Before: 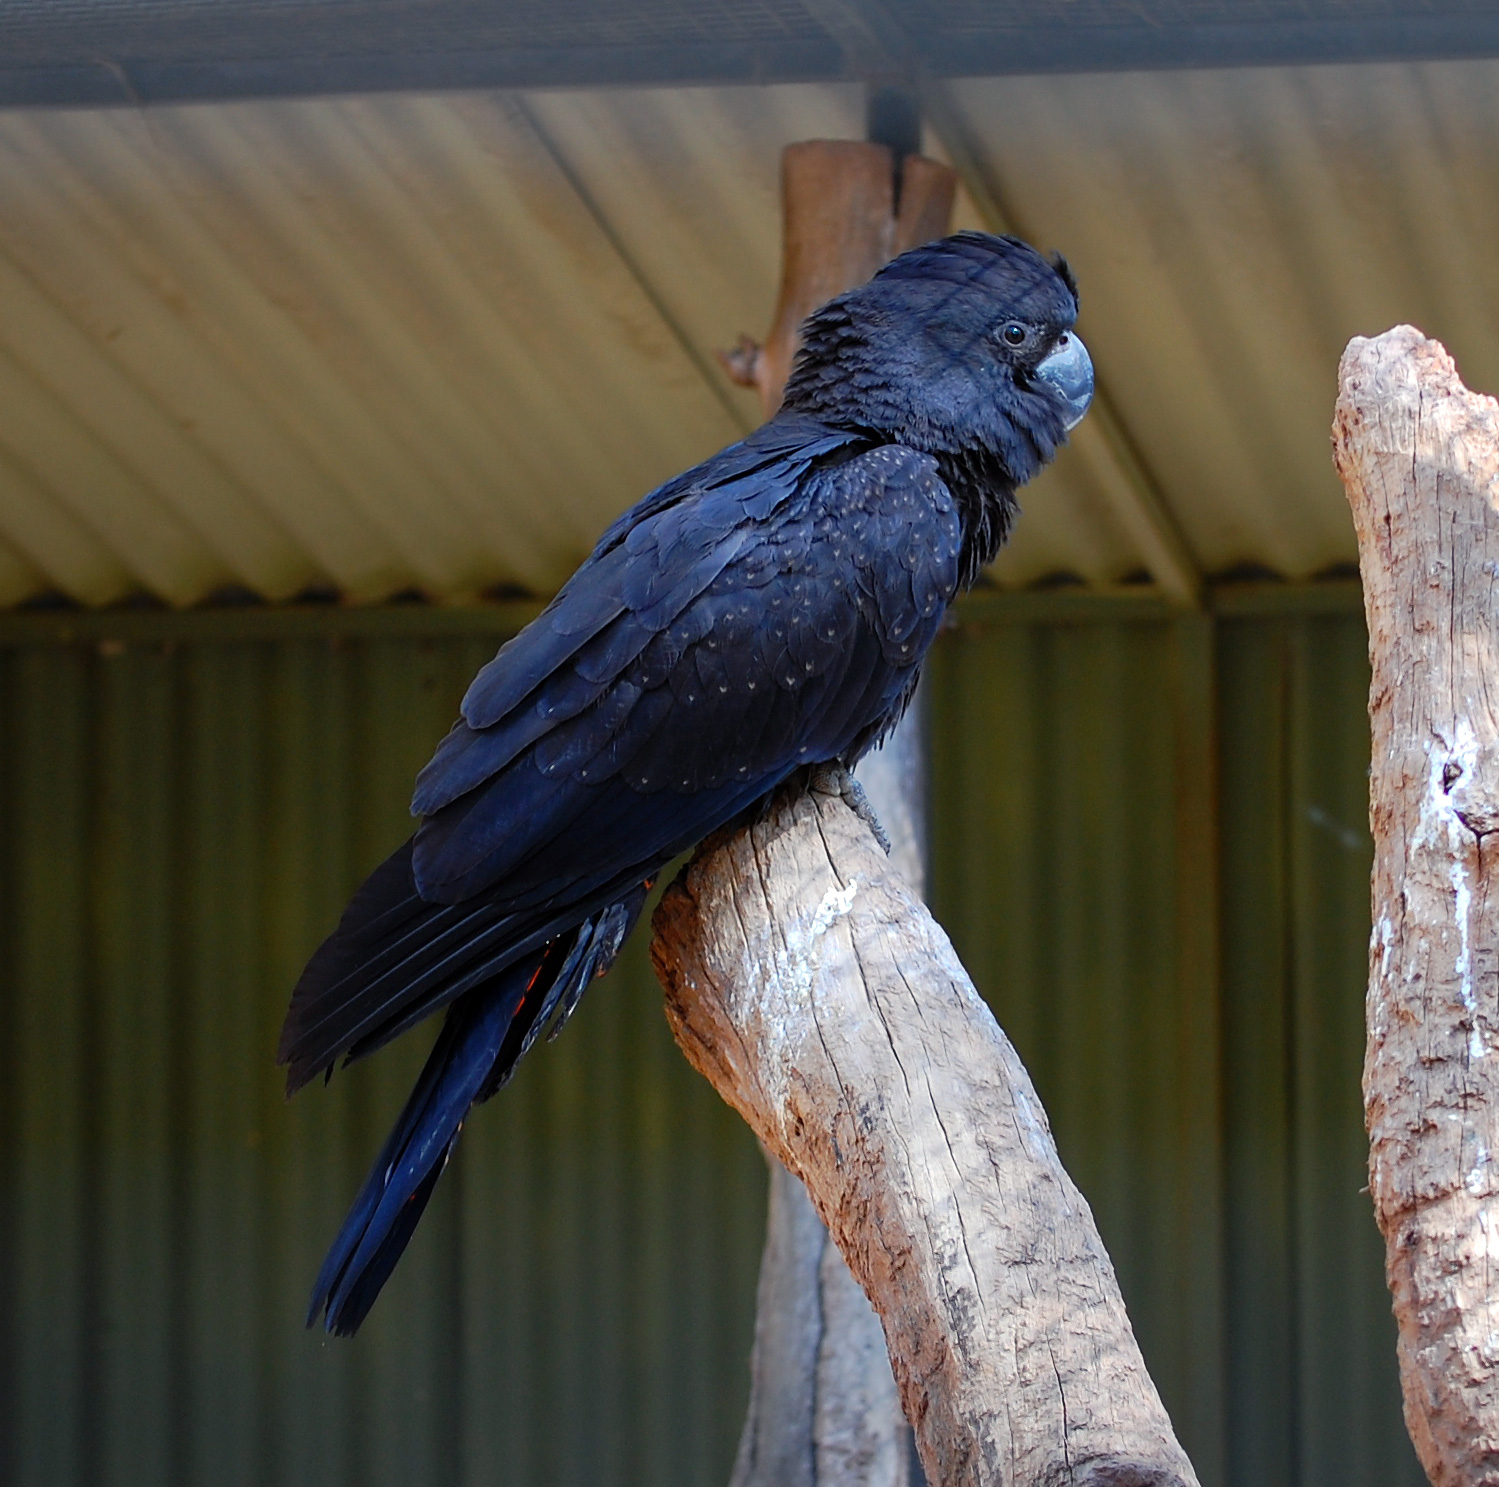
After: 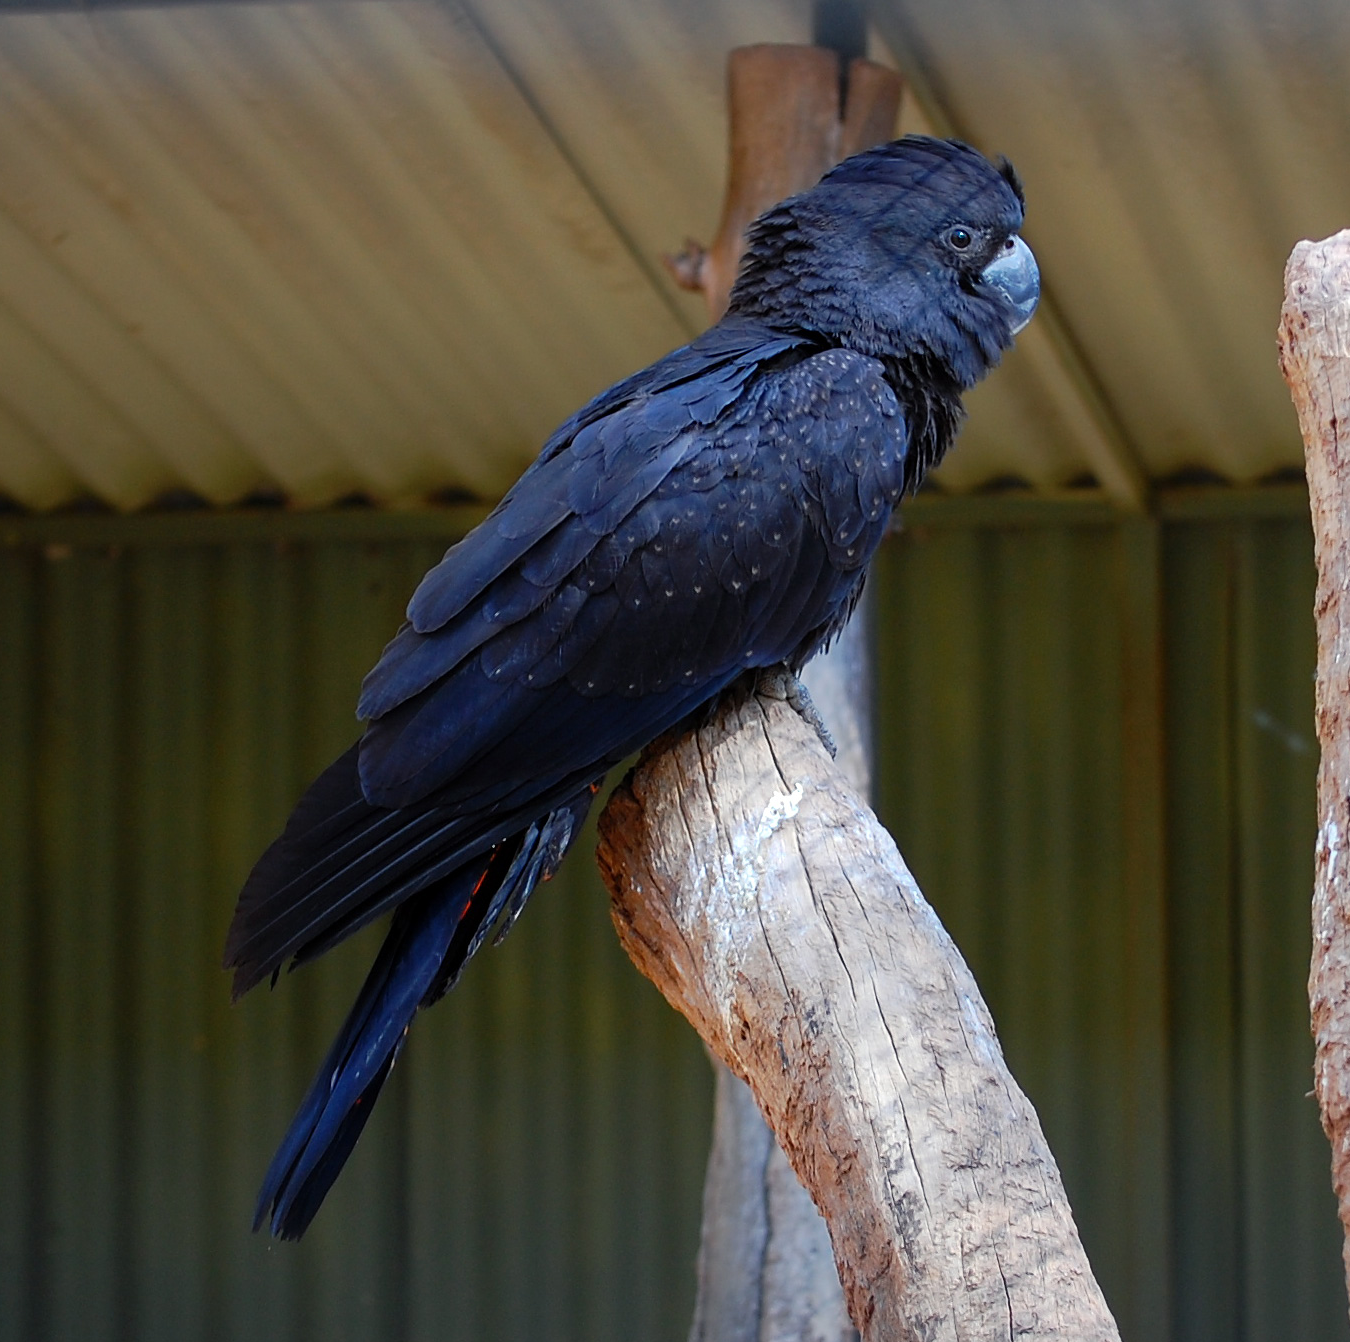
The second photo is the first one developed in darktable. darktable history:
exposure: compensate exposure bias true, compensate highlight preservation false
crop: left 3.635%, top 6.485%, right 6.257%, bottom 3.237%
